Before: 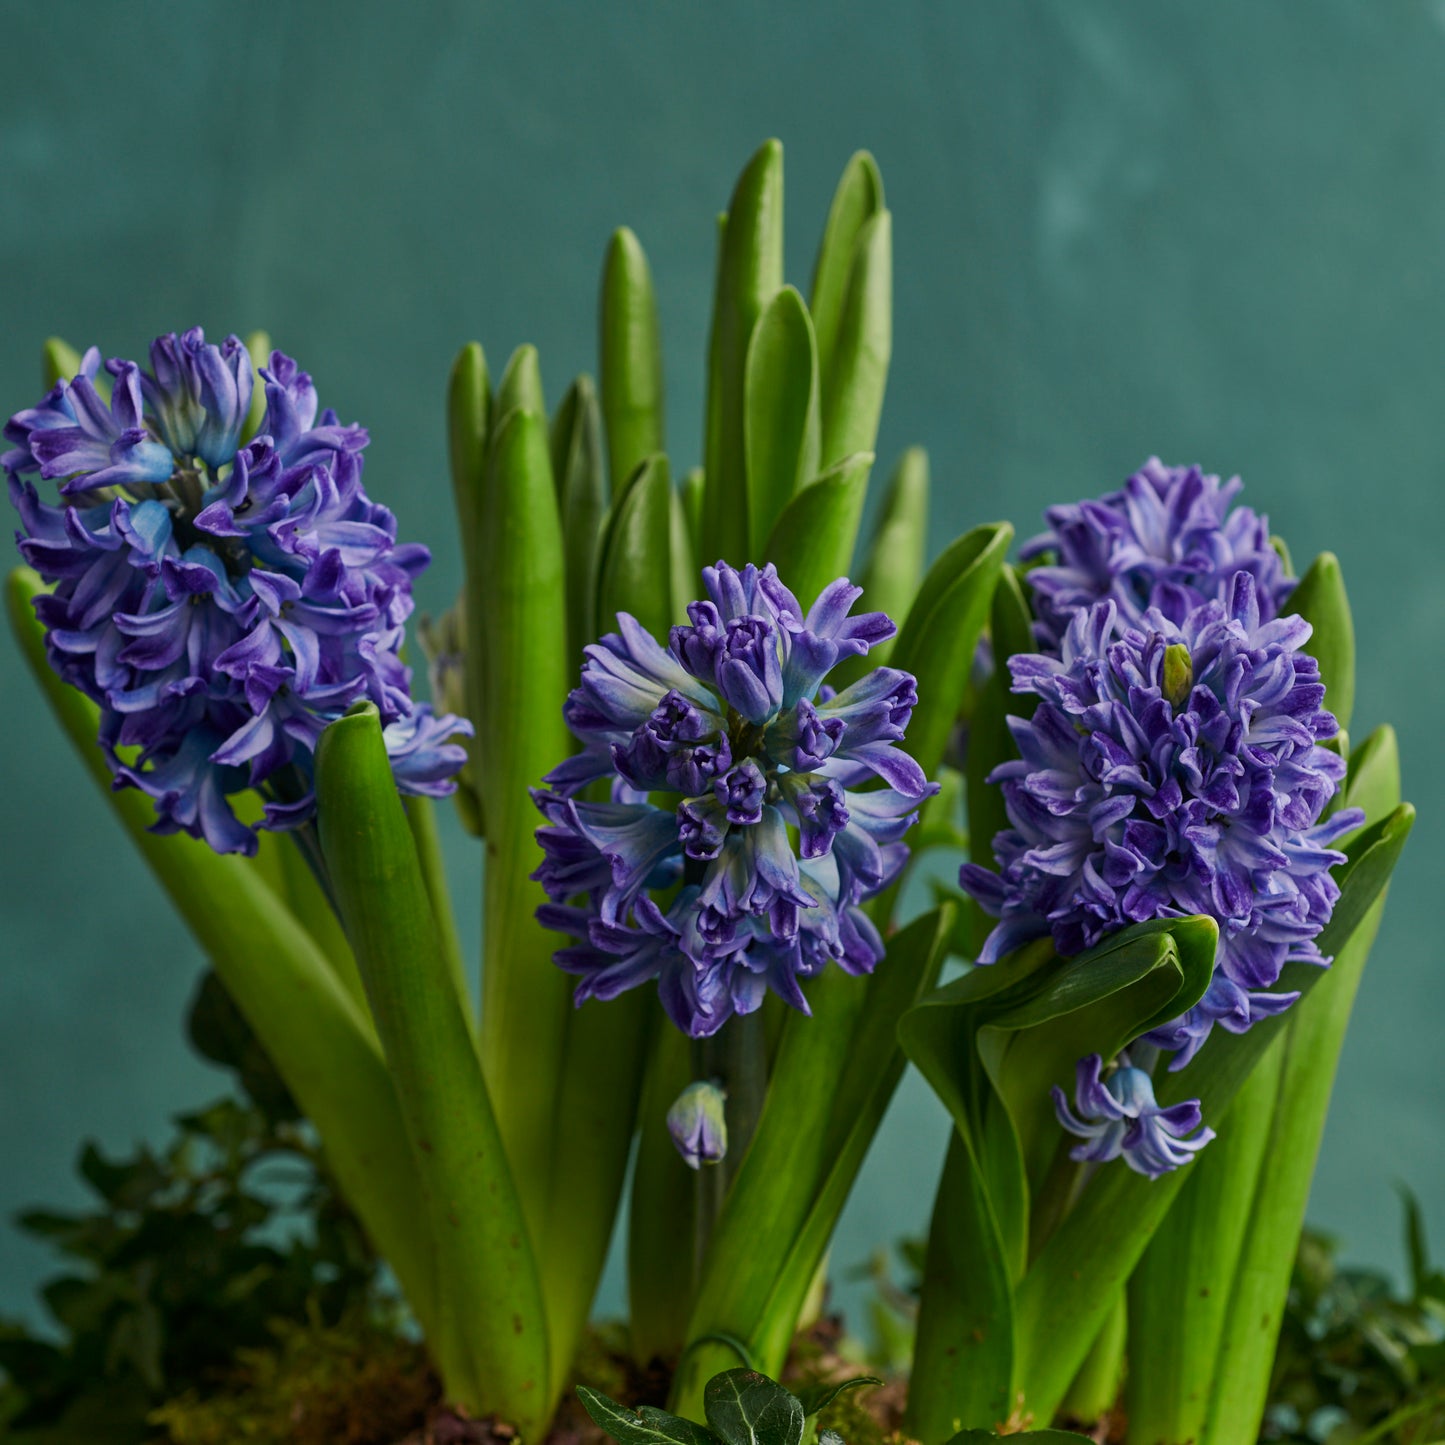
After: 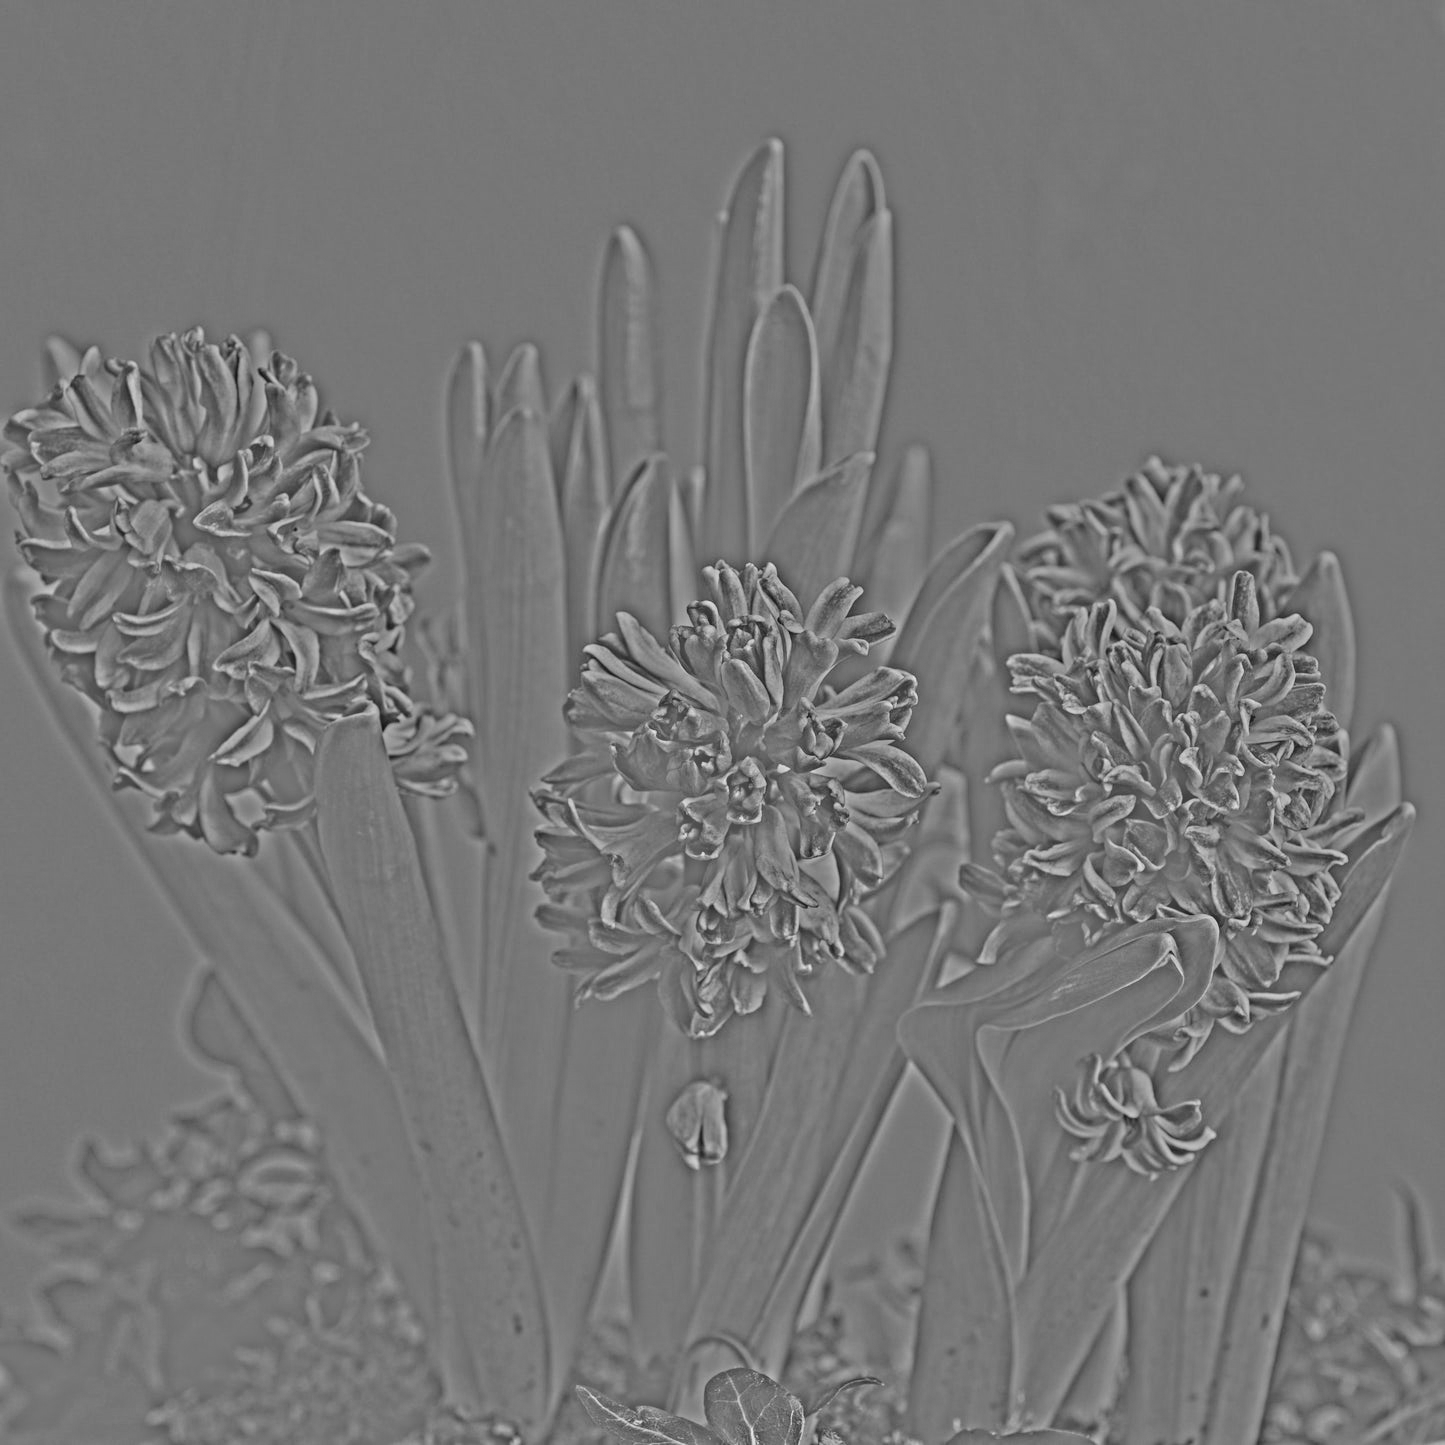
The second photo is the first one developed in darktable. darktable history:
highpass: sharpness 25.84%, contrast boost 14.94%
filmic rgb: black relative exposure -5 EV, white relative exposure 3.5 EV, hardness 3.19, contrast 1.3, highlights saturation mix -50%
local contrast: detail 160%
